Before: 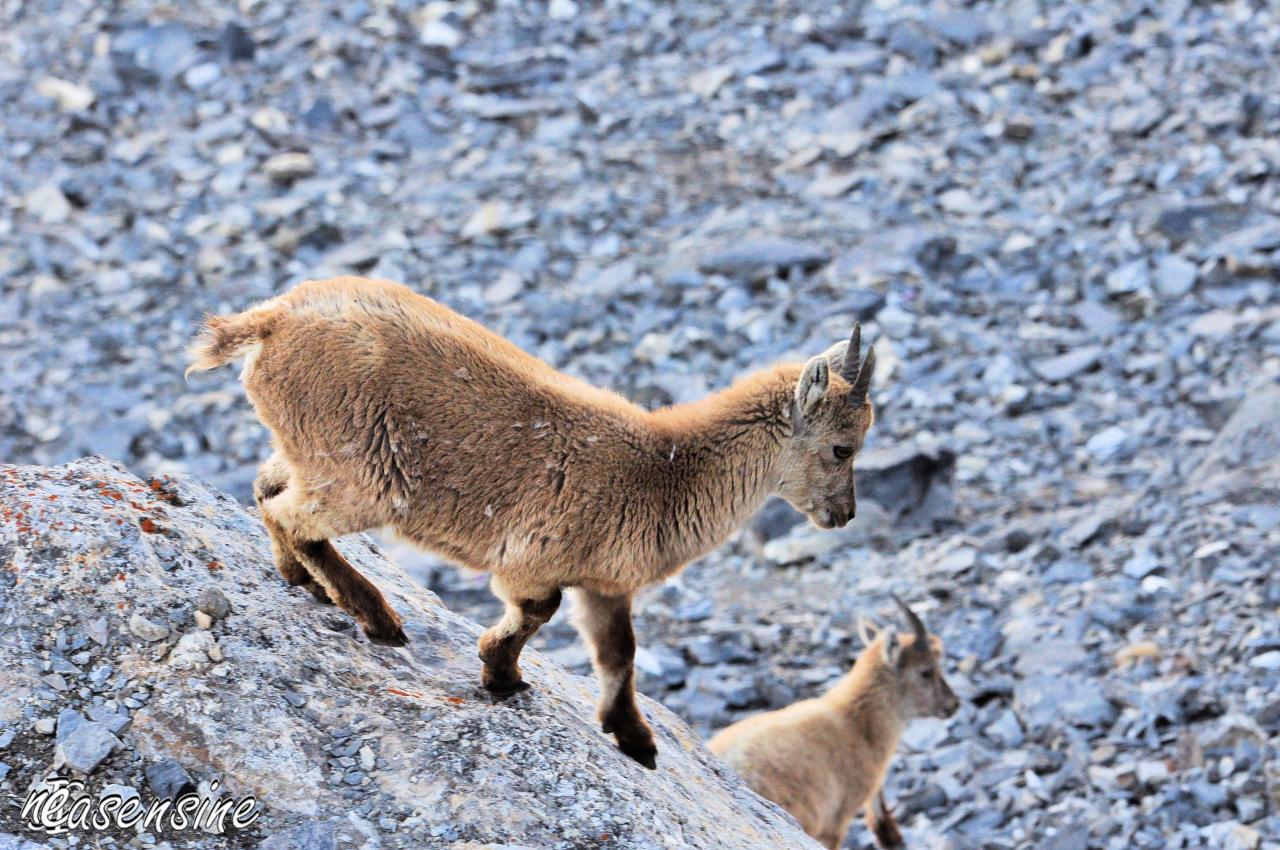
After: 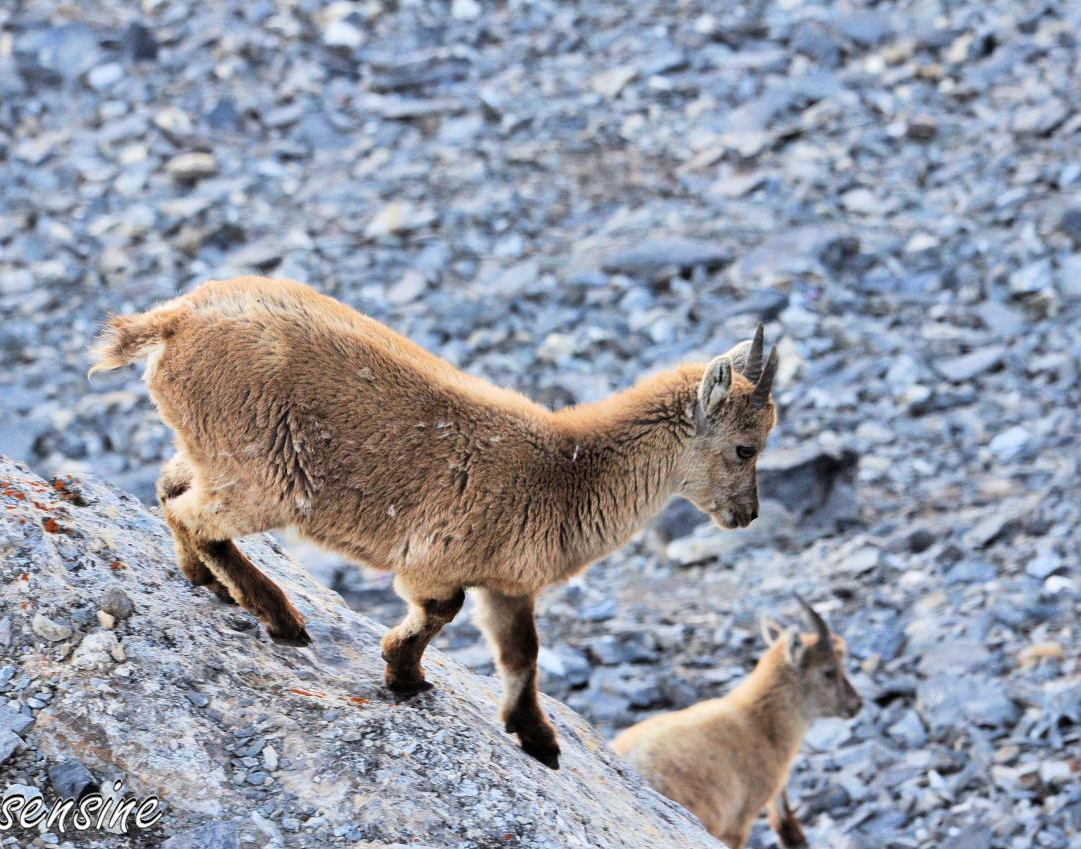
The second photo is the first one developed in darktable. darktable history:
crop: left 7.652%, right 7.831%
